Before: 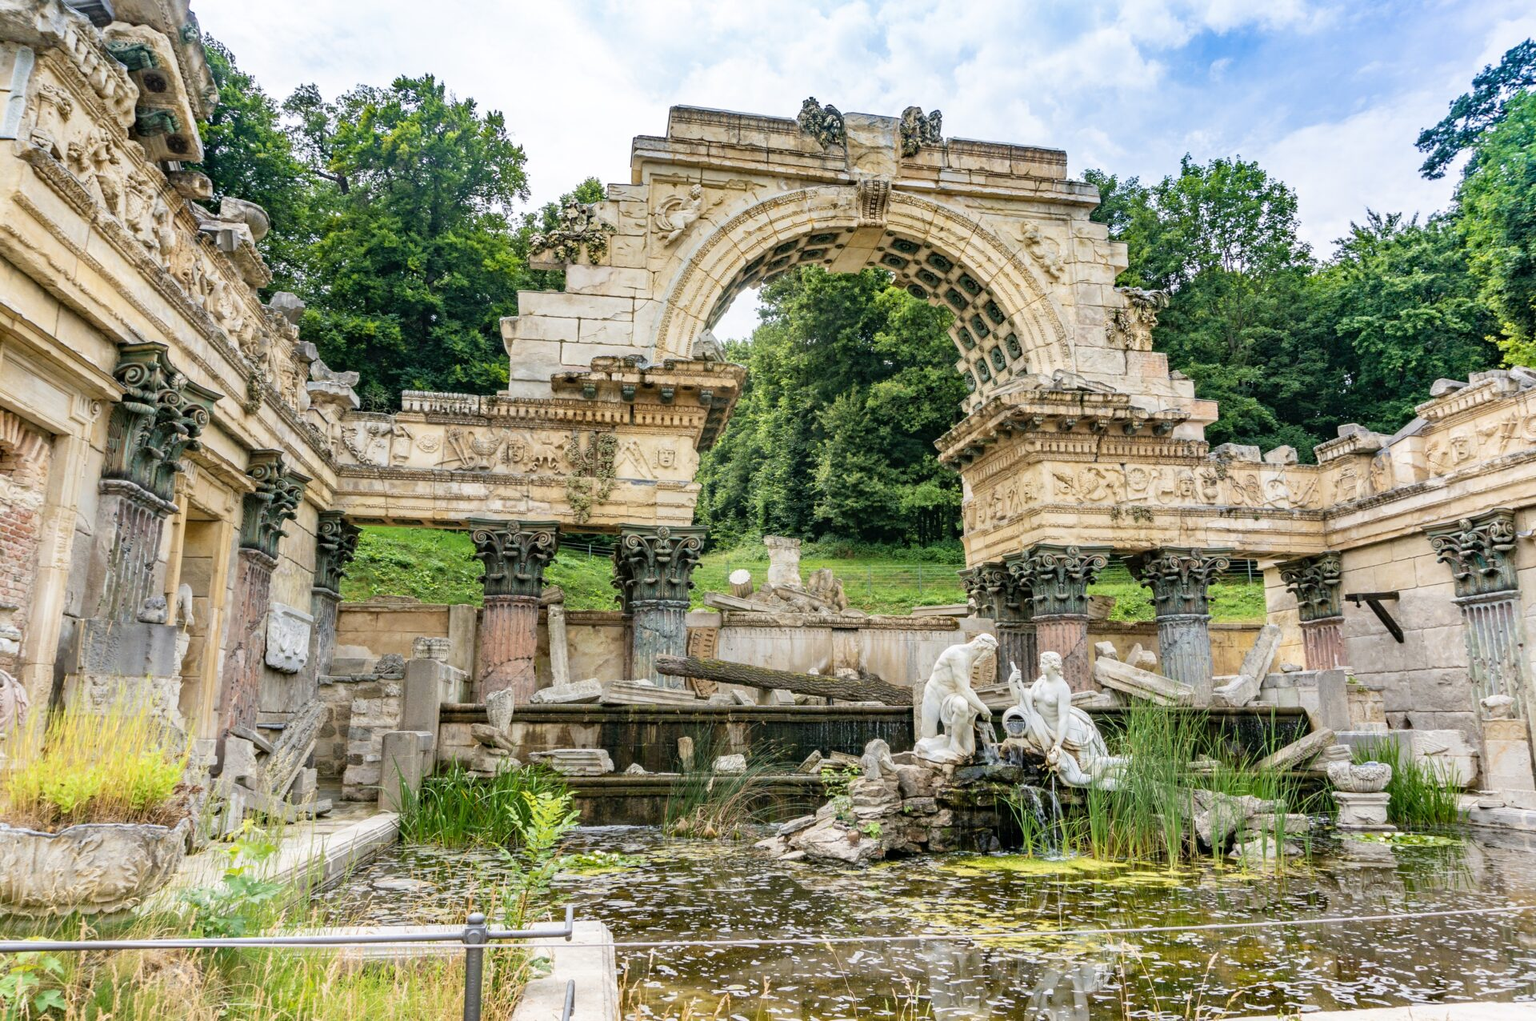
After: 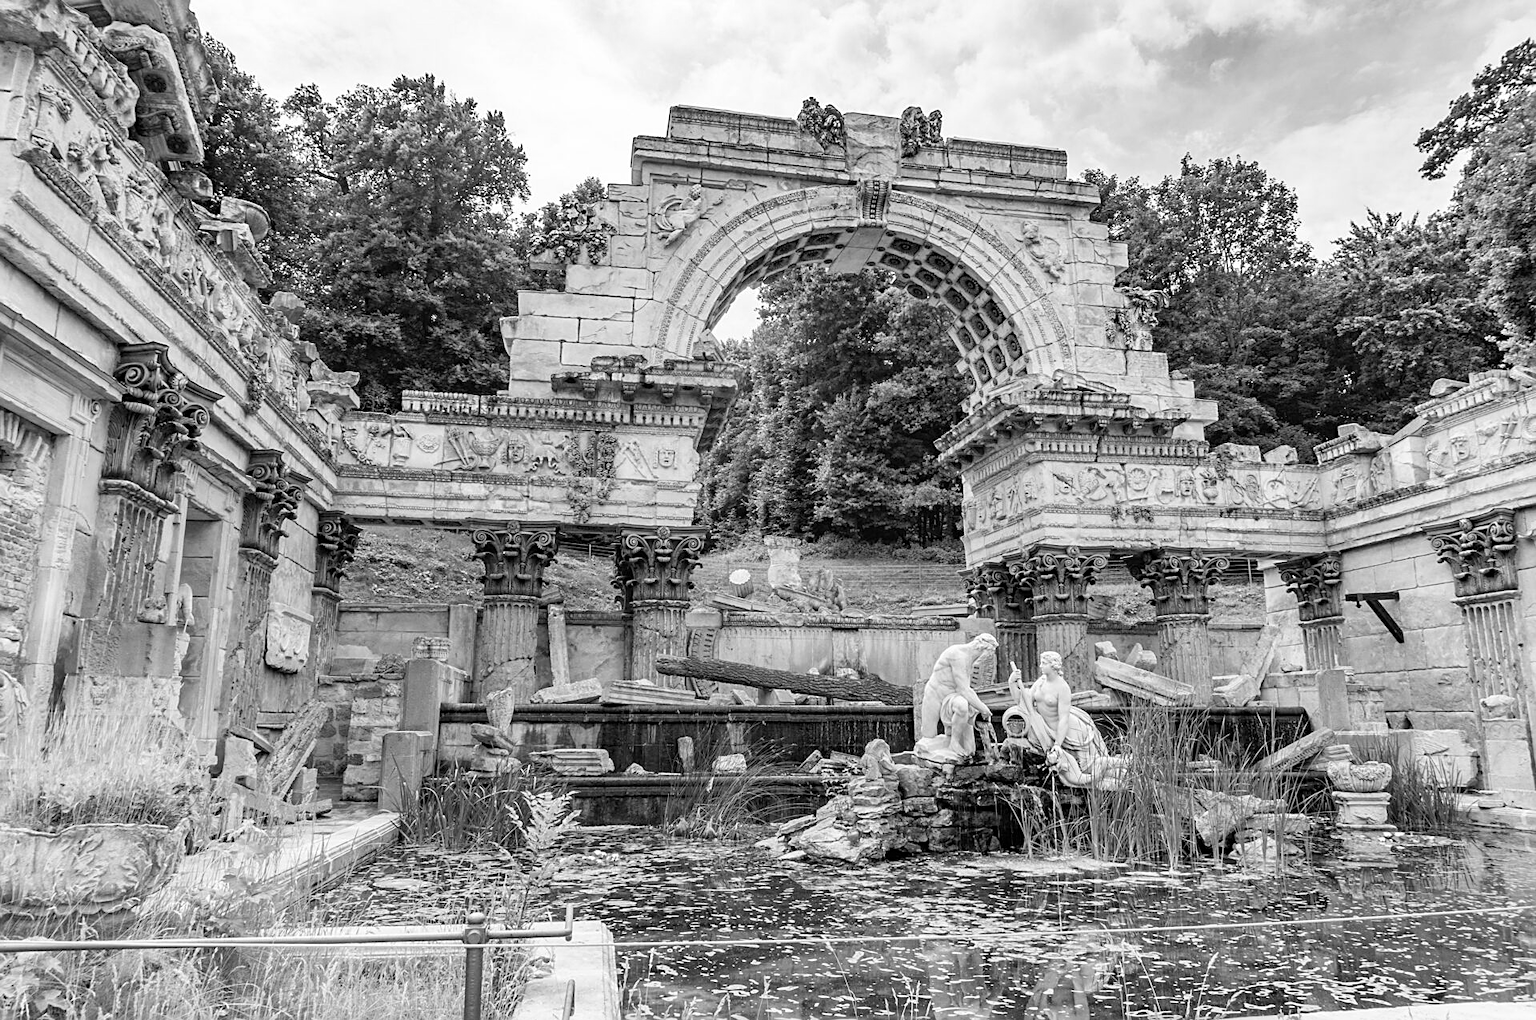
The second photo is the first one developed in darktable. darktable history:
sharpen: on, module defaults
monochrome: a 16.01, b -2.65, highlights 0.52
